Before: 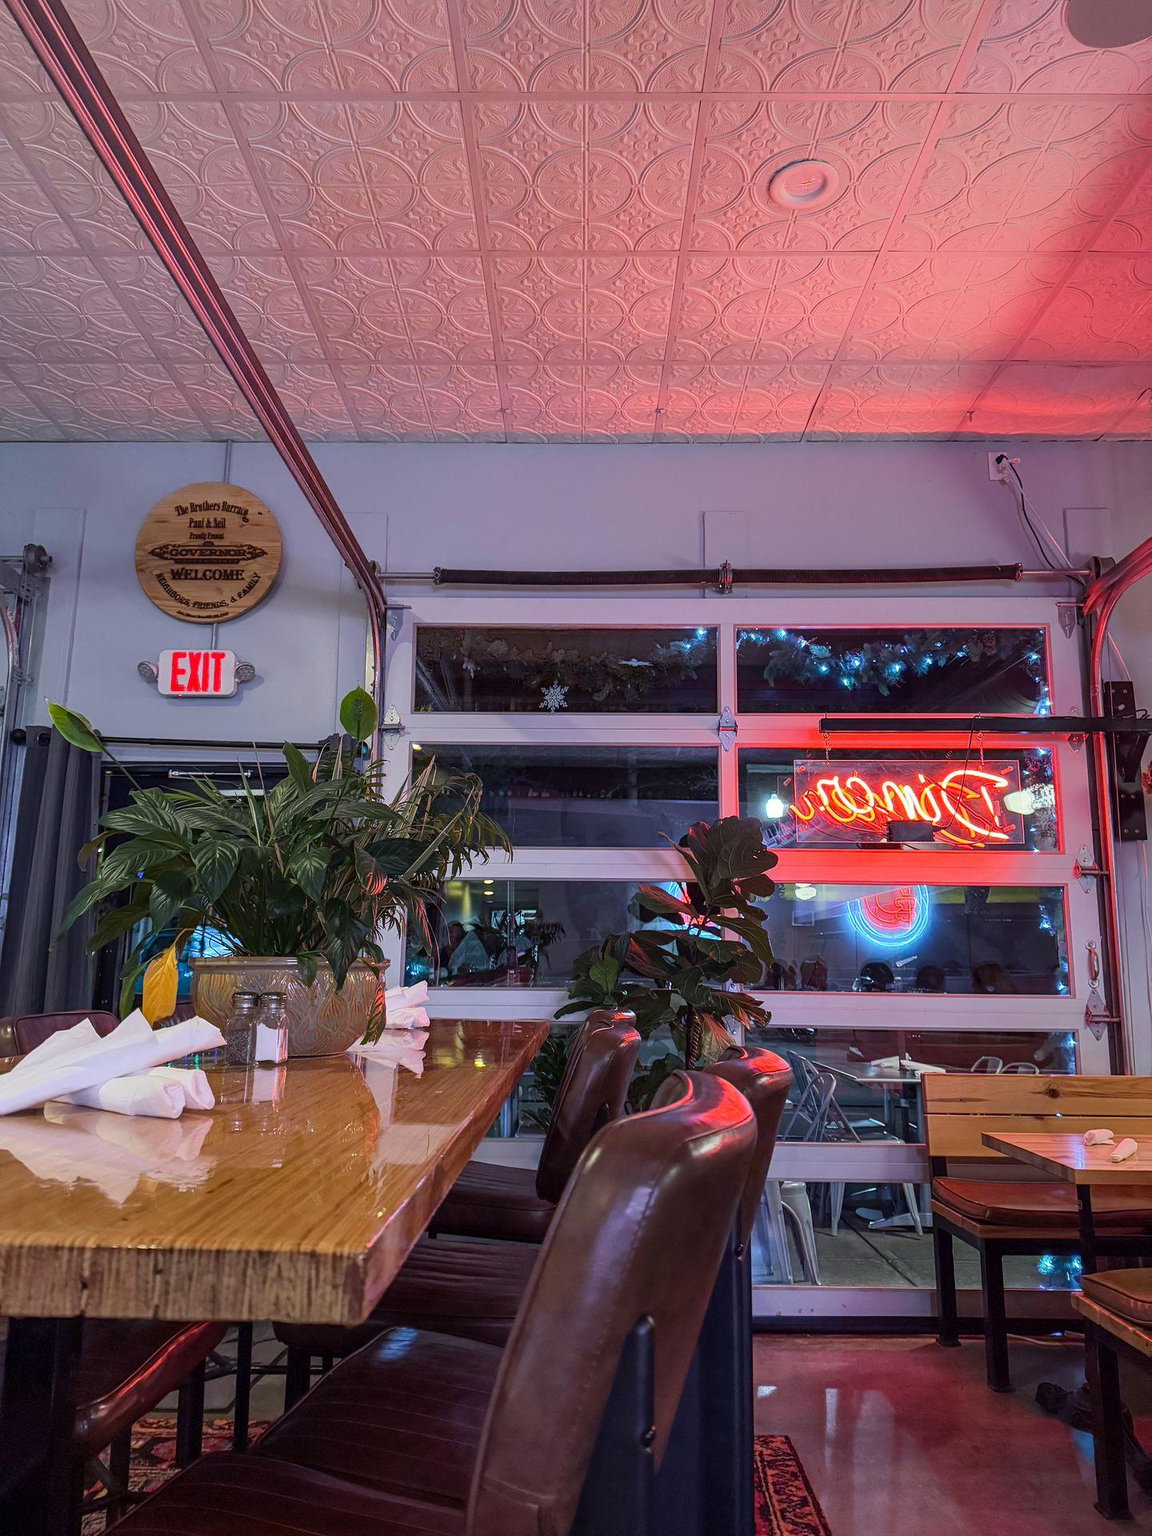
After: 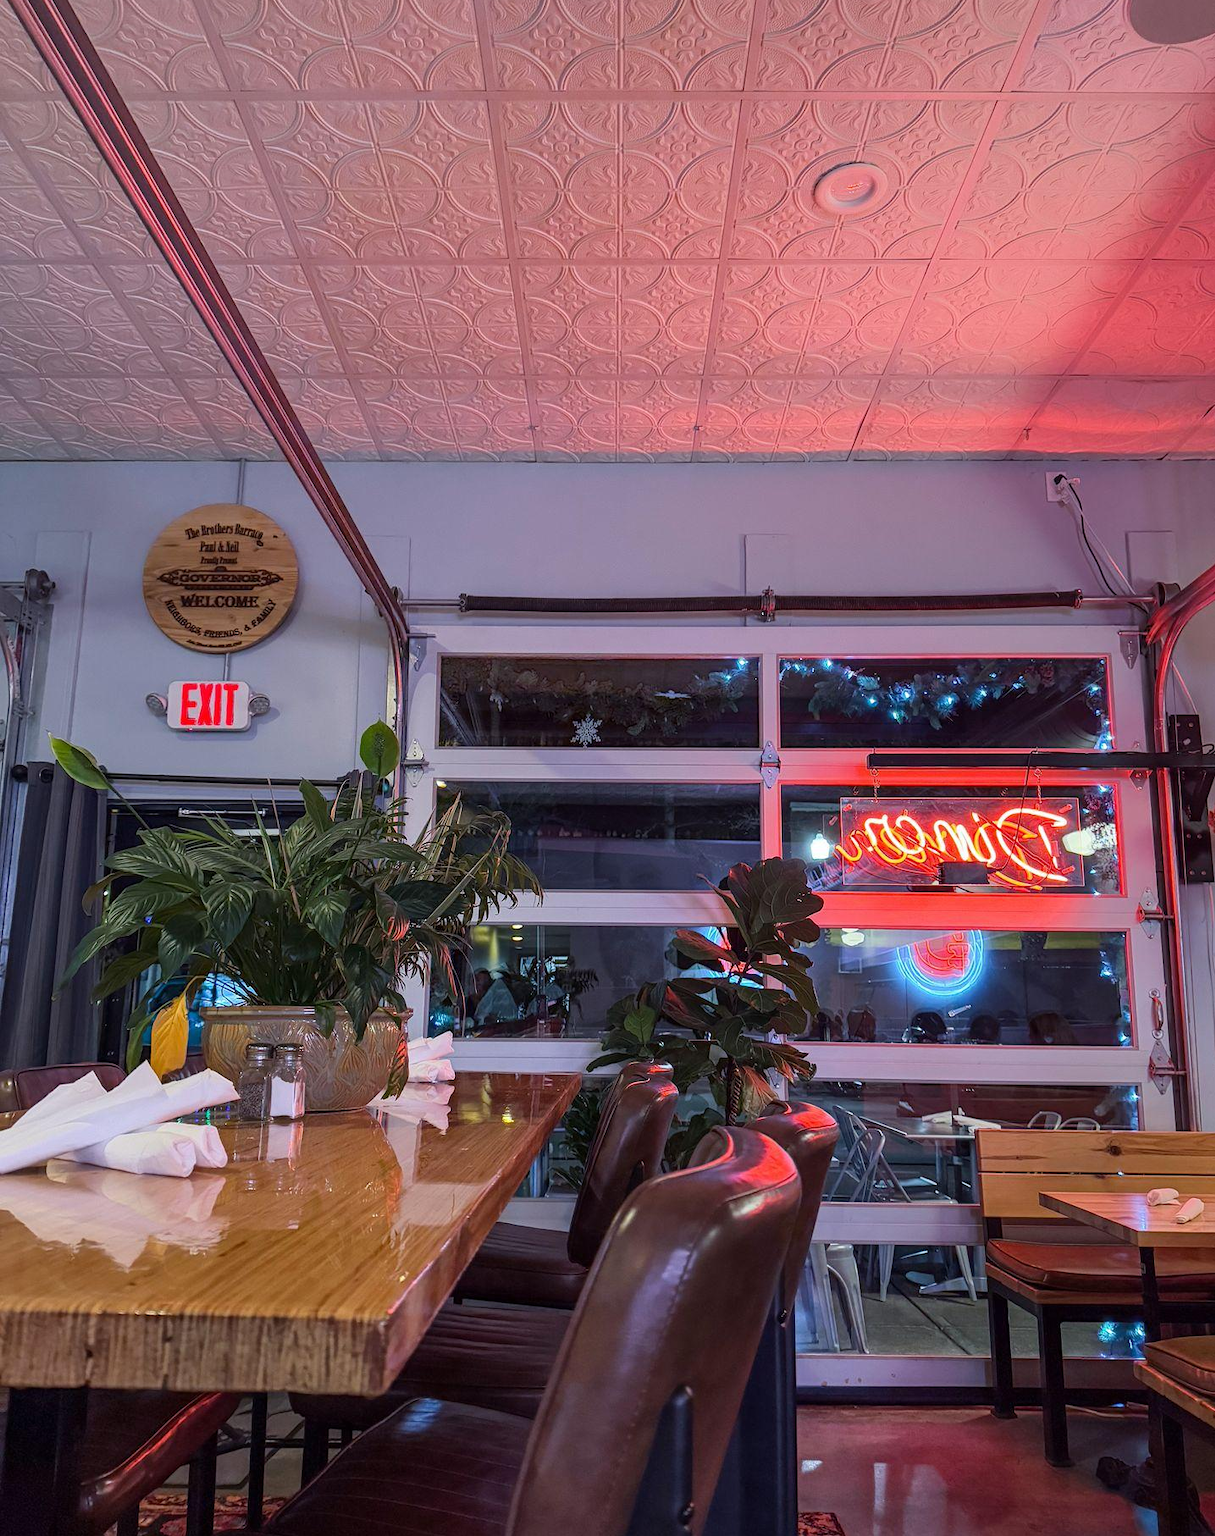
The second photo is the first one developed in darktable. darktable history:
crop: top 0.448%, right 0.264%, bottom 5.045%
rgb levels: preserve colors max RGB
